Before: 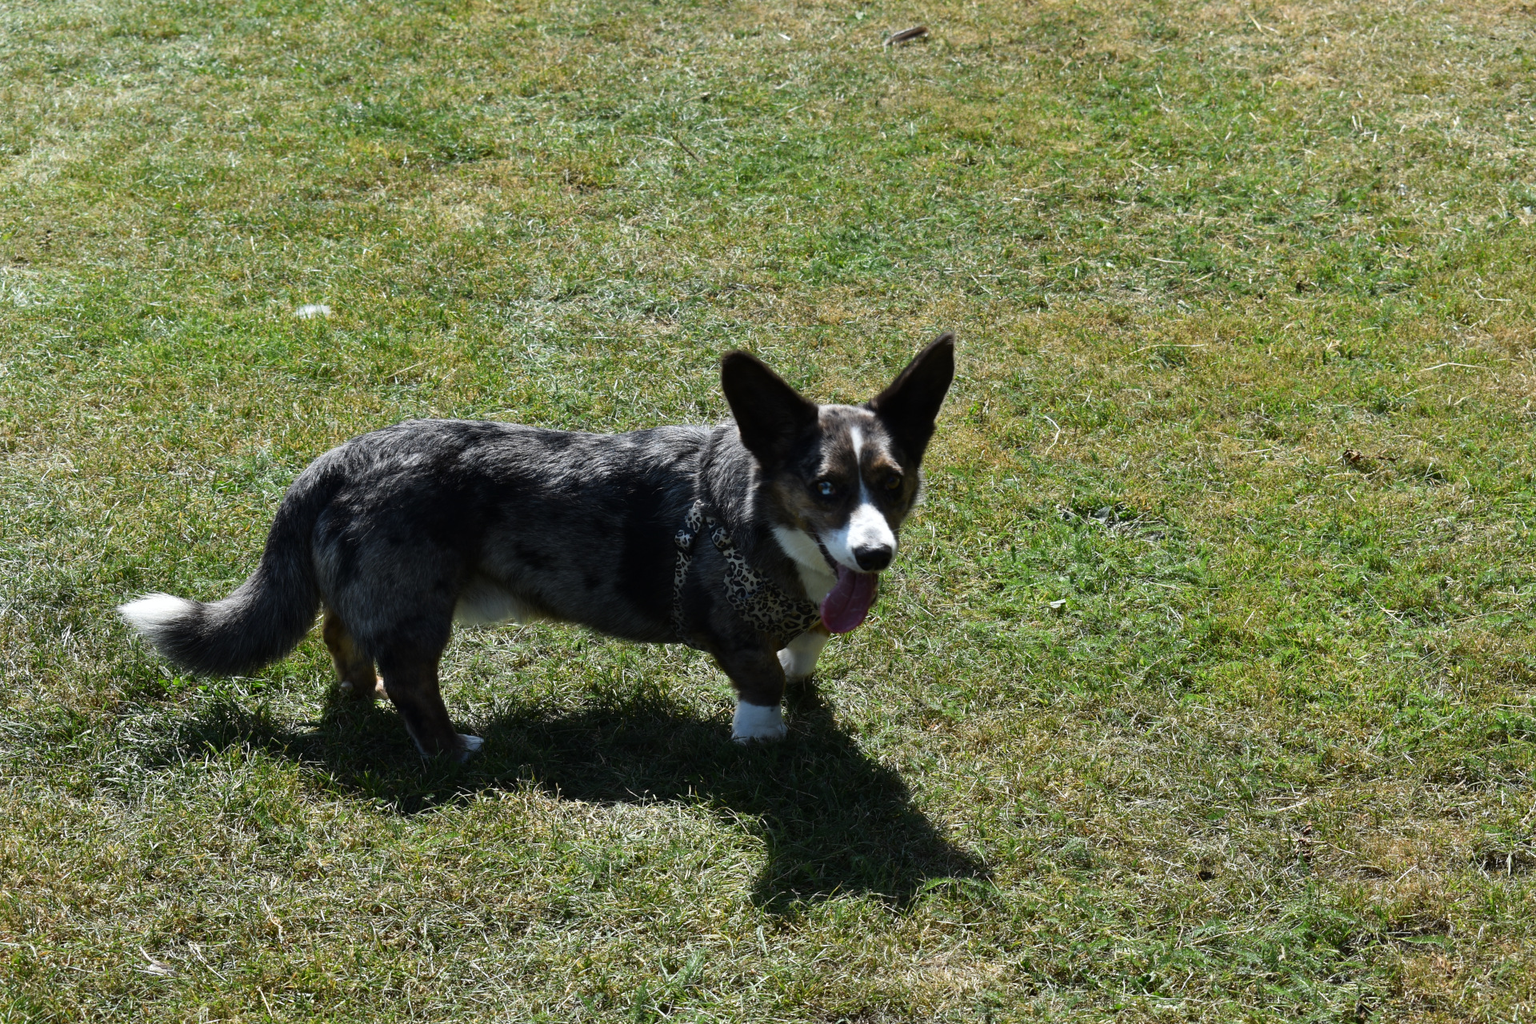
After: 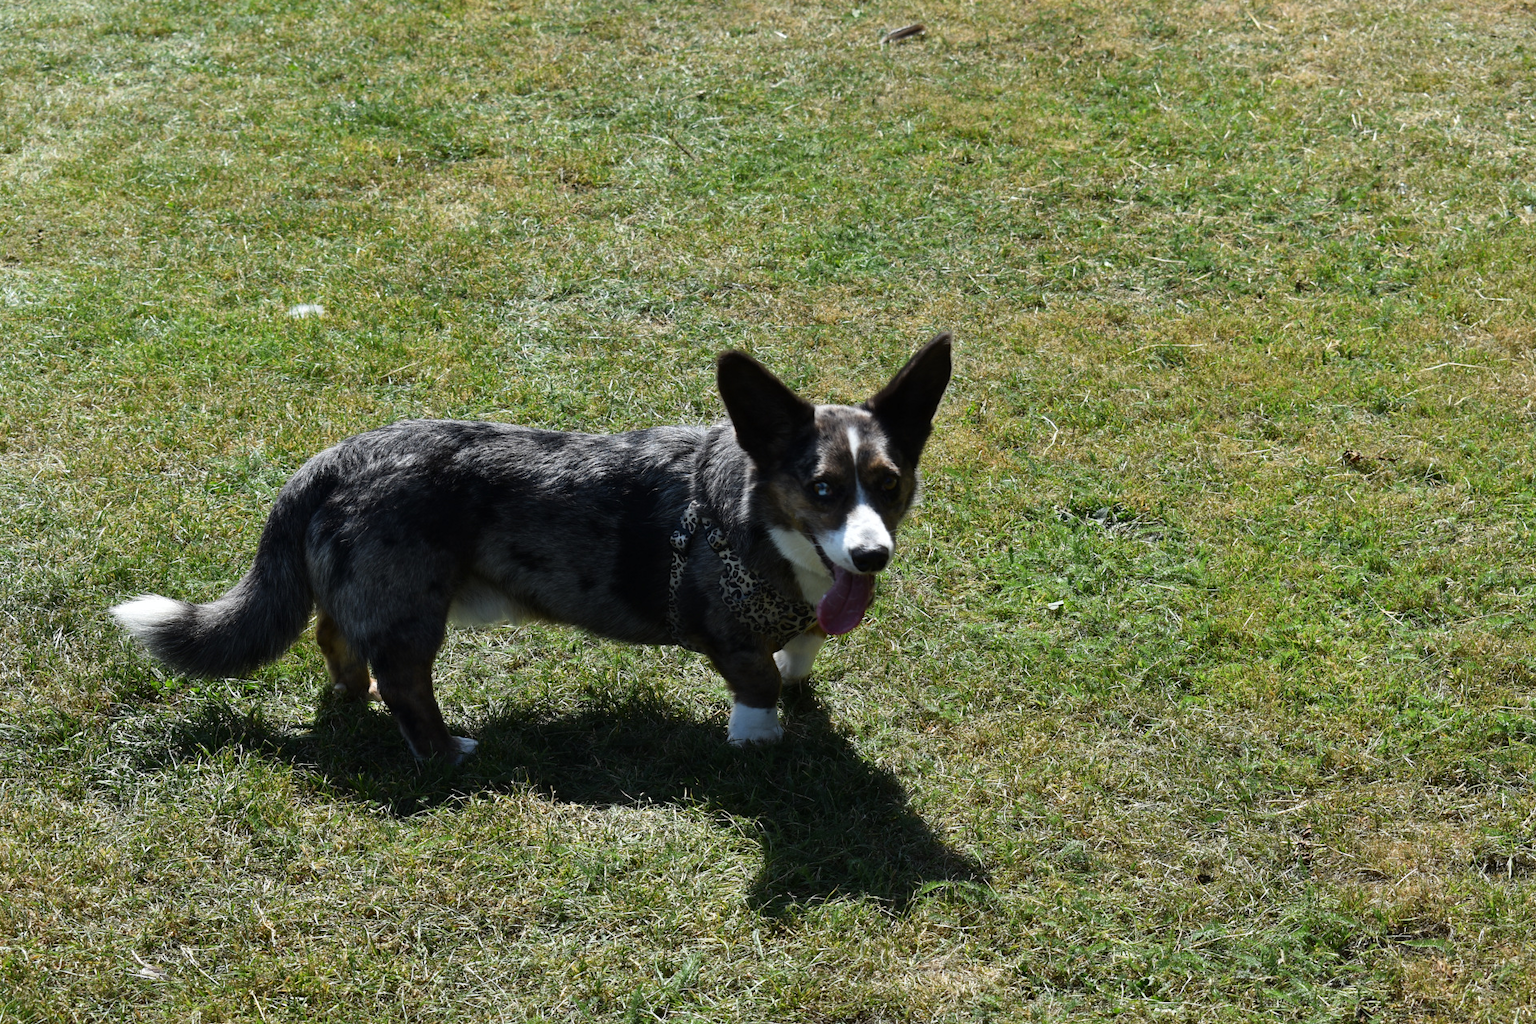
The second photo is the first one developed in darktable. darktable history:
crop and rotate: left 0.611%, top 0.254%, bottom 0.331%
local contrast: mode bilateral grid, contrast 21, coarseness 51, detail 102%, midtone range 0.2
